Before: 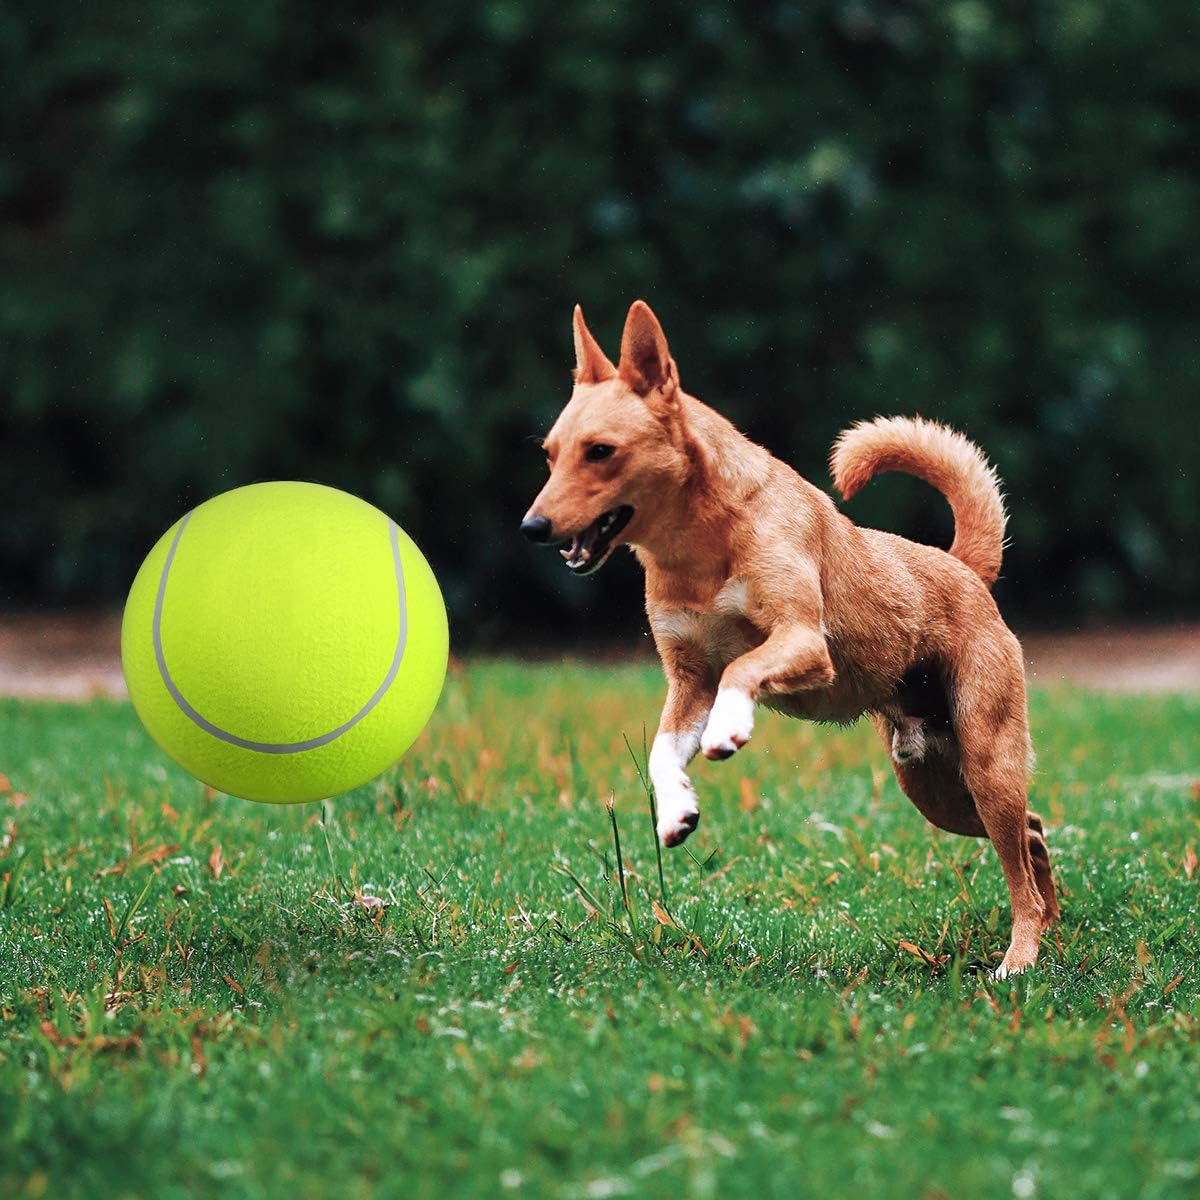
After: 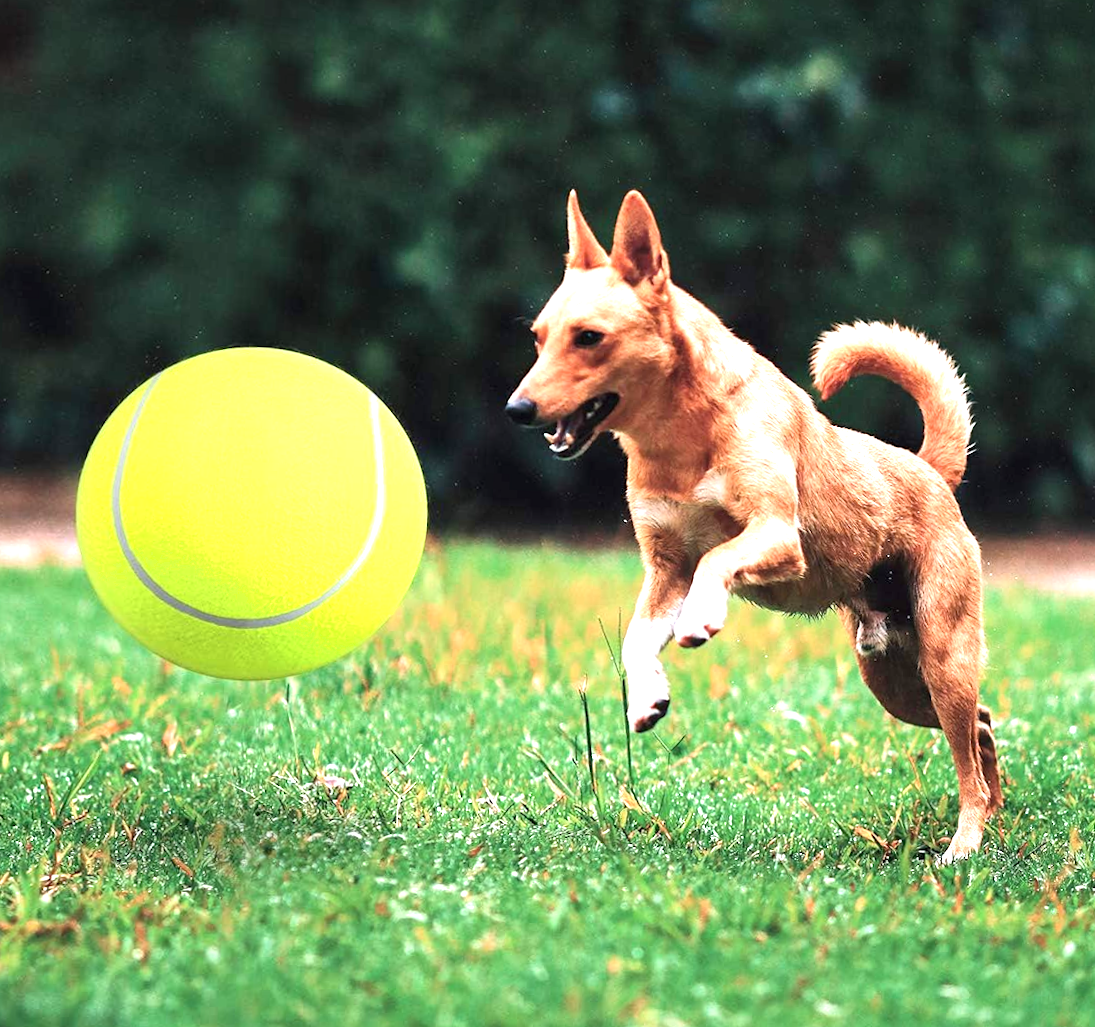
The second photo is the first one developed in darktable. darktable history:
rotate and perspective: rotation 0.679°, lens shift (horizontal) 0.136, crop left 0.009, crop right 0.991, crop top 0.078, crop bottom 0.95
exposure: exposure 1 EV, compensate highlight preservation false
shadows and highlights: shadows -12.5, white point adjustment 4, highlights 28.33
crop and rotate: angle -1.96°, left 3.097%, top 4.154%, right 1.586%, bottom 0.529%
